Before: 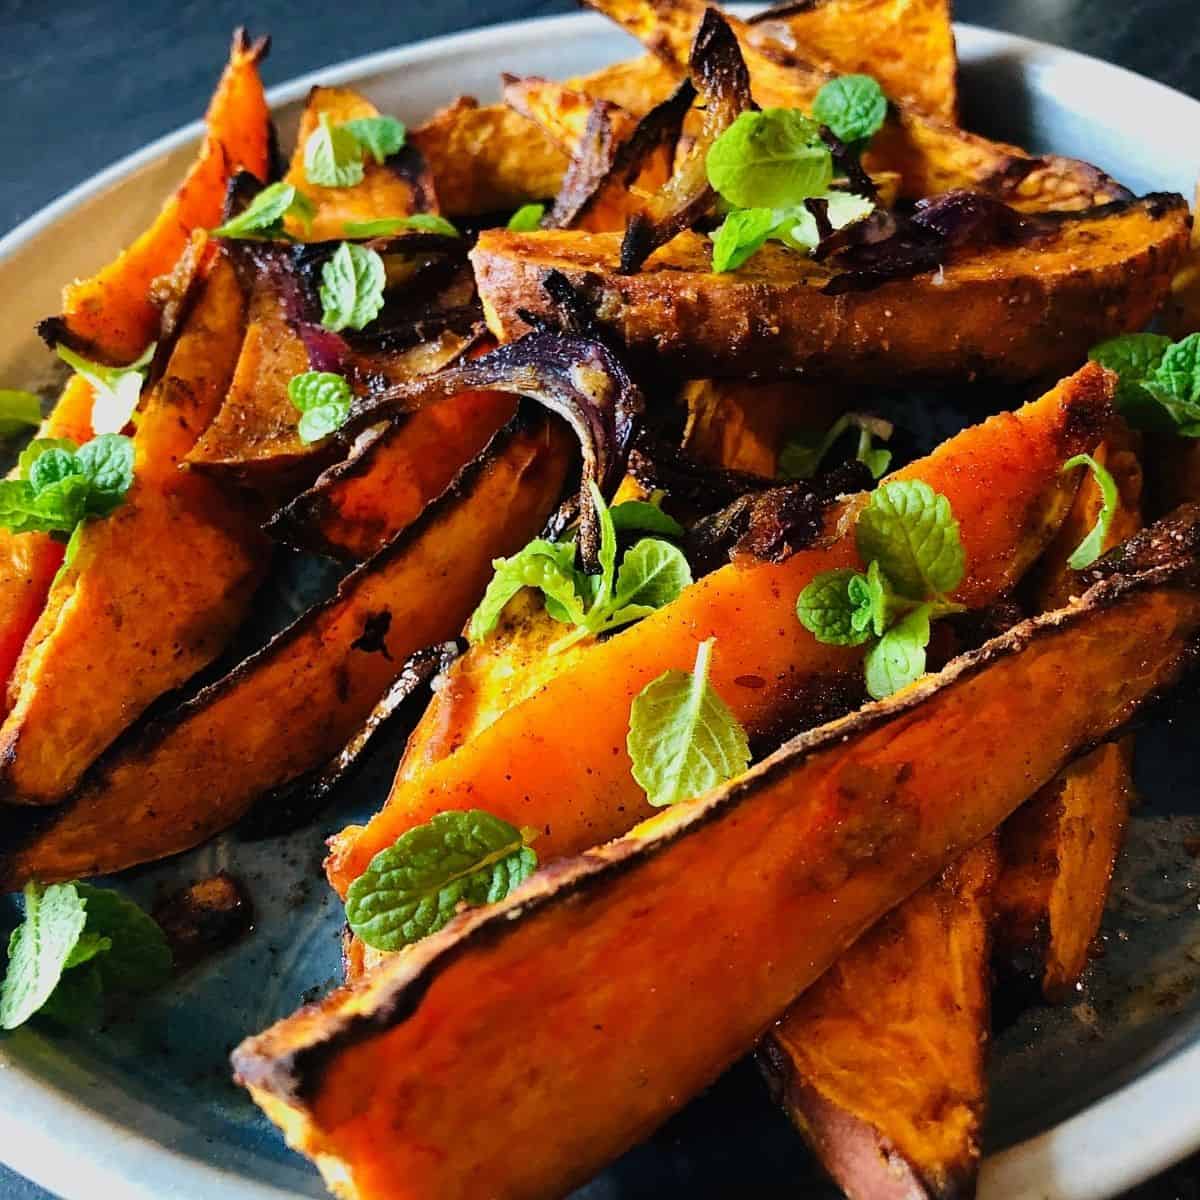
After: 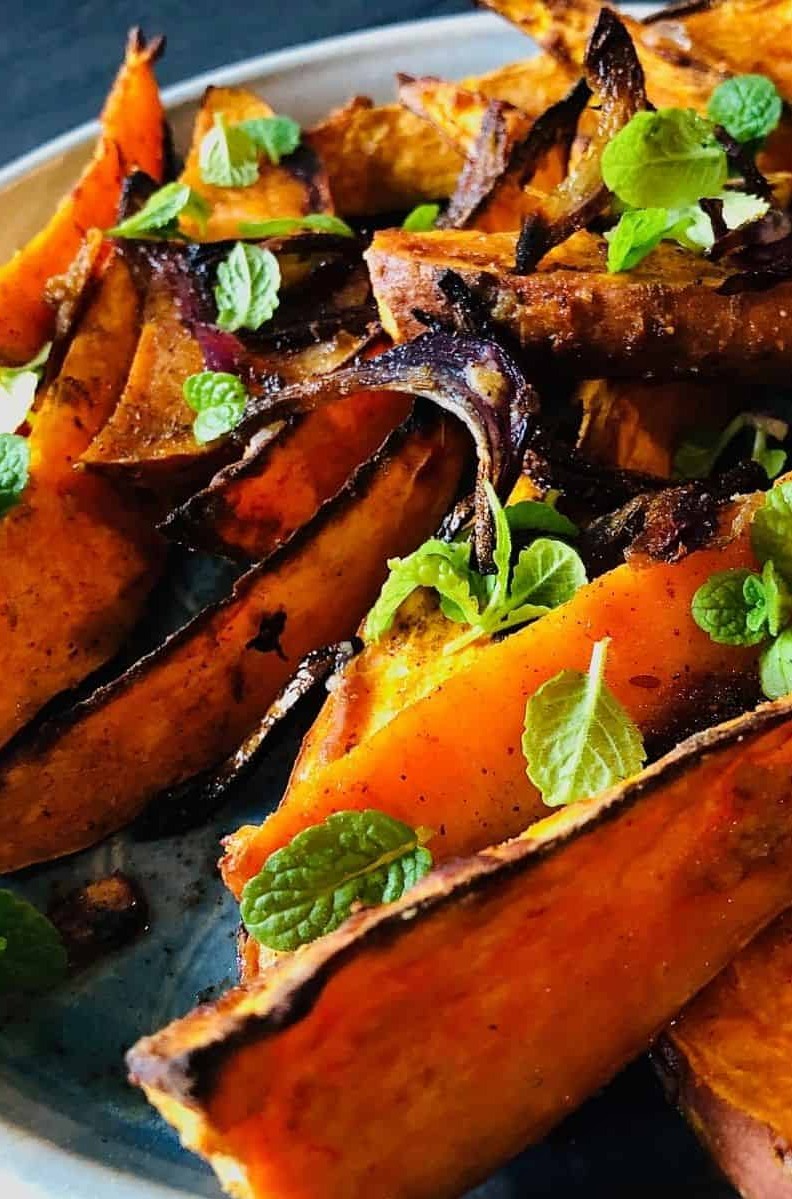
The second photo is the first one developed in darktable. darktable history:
local contrast: mode bilateral grid, contrast 15, coarseness 36, detail 105%, midtone range 0.2
crop and rotate: left 8.82%, right 25.134%
